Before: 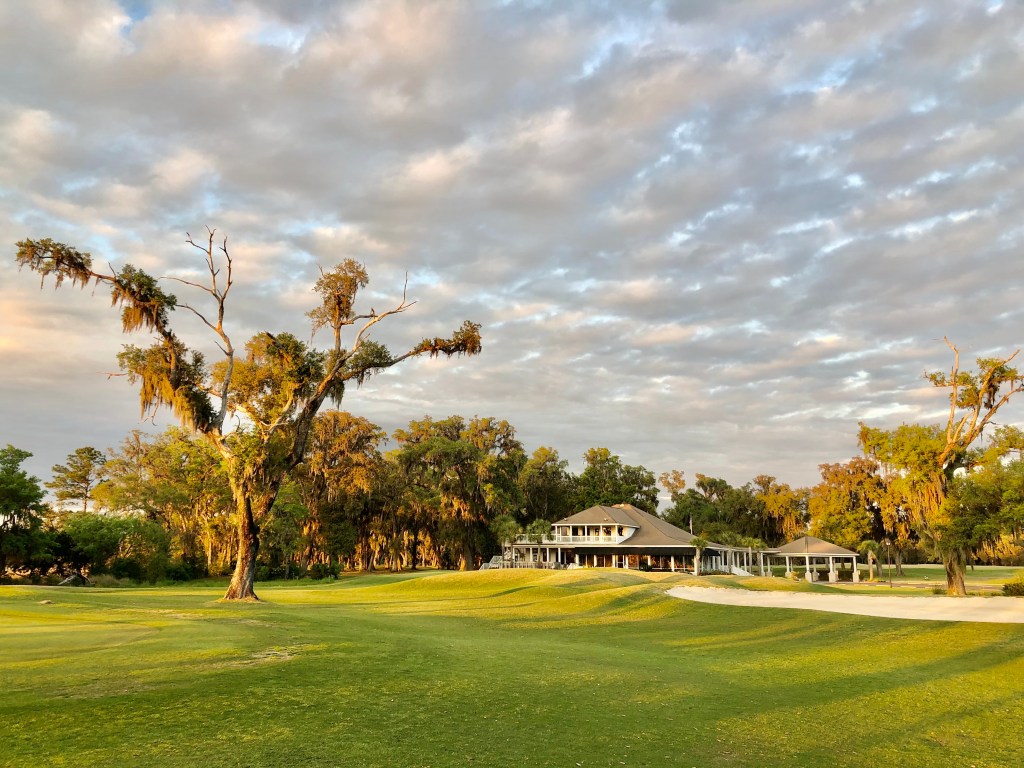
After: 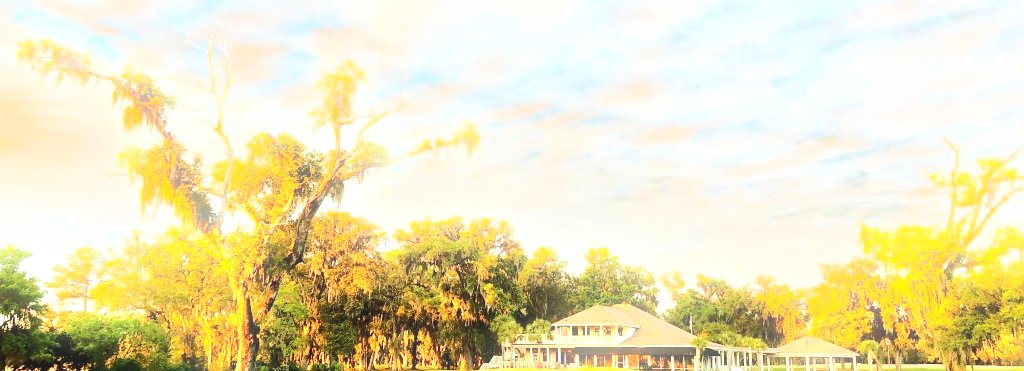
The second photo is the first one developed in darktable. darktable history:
white balance: emerald 1
rgb curve: curves: ch0 [(0, 0) (0.284, 0.292) (0.505, 0.644) (1, 1)]; ch1 [(0, 0) (0.284, 0.292) (0.505, 0.644) (1, 1)]; ch2 [(0, 0) (0.284, 0.292) (0.505, 0.644) (1, 1)], compensate middle gray true
exposure: black level correction 0, exposure 1.35 EV, compensate exposure bias true, compensate highlight preservation false
bloom: size 5%, threshold 95%, strength 15%
crop and rotate: top 26.056%, bottom 25.543%
